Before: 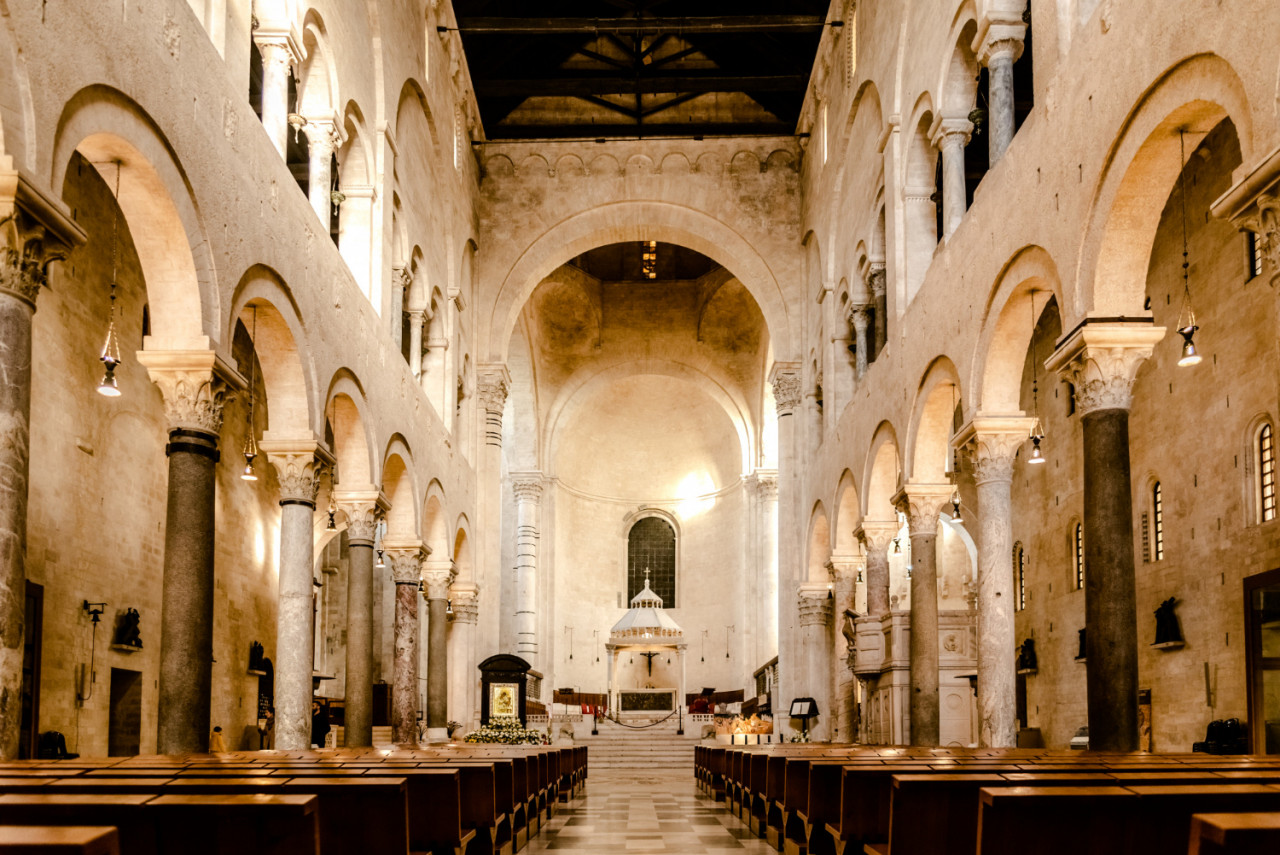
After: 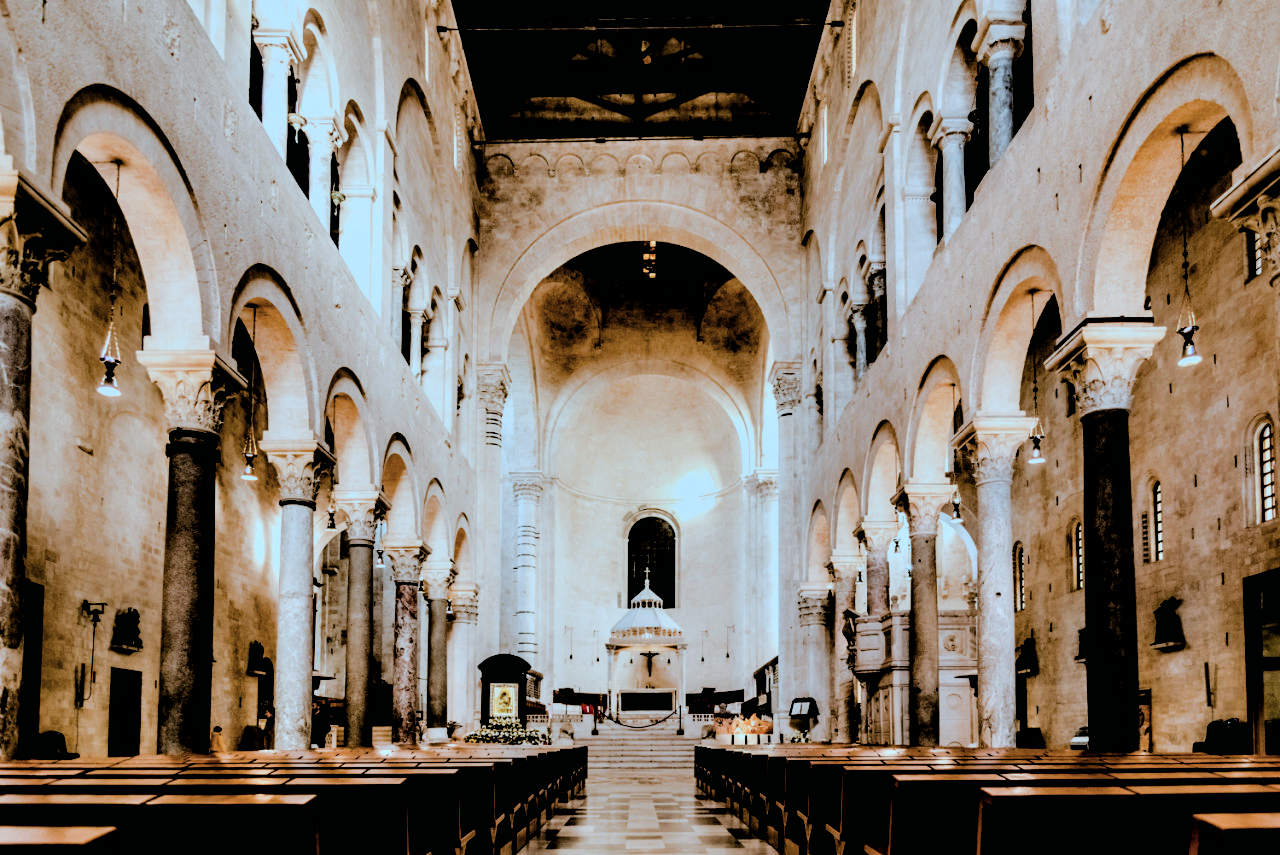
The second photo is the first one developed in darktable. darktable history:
contrast equalizer: y [[0.6 ×6], [0.55 ×6], [0 ×6], [0 ×6], [0 ×6]]
color correction: highlights a* -8.93, highlights b* -22.37
filmic rgb: black relative exposure -2.74 EV, white relative exposure 4.56 EV, threshold 3.04 EV, hardness 1.72, contrast 1.254, enable highlight reconstruction true
